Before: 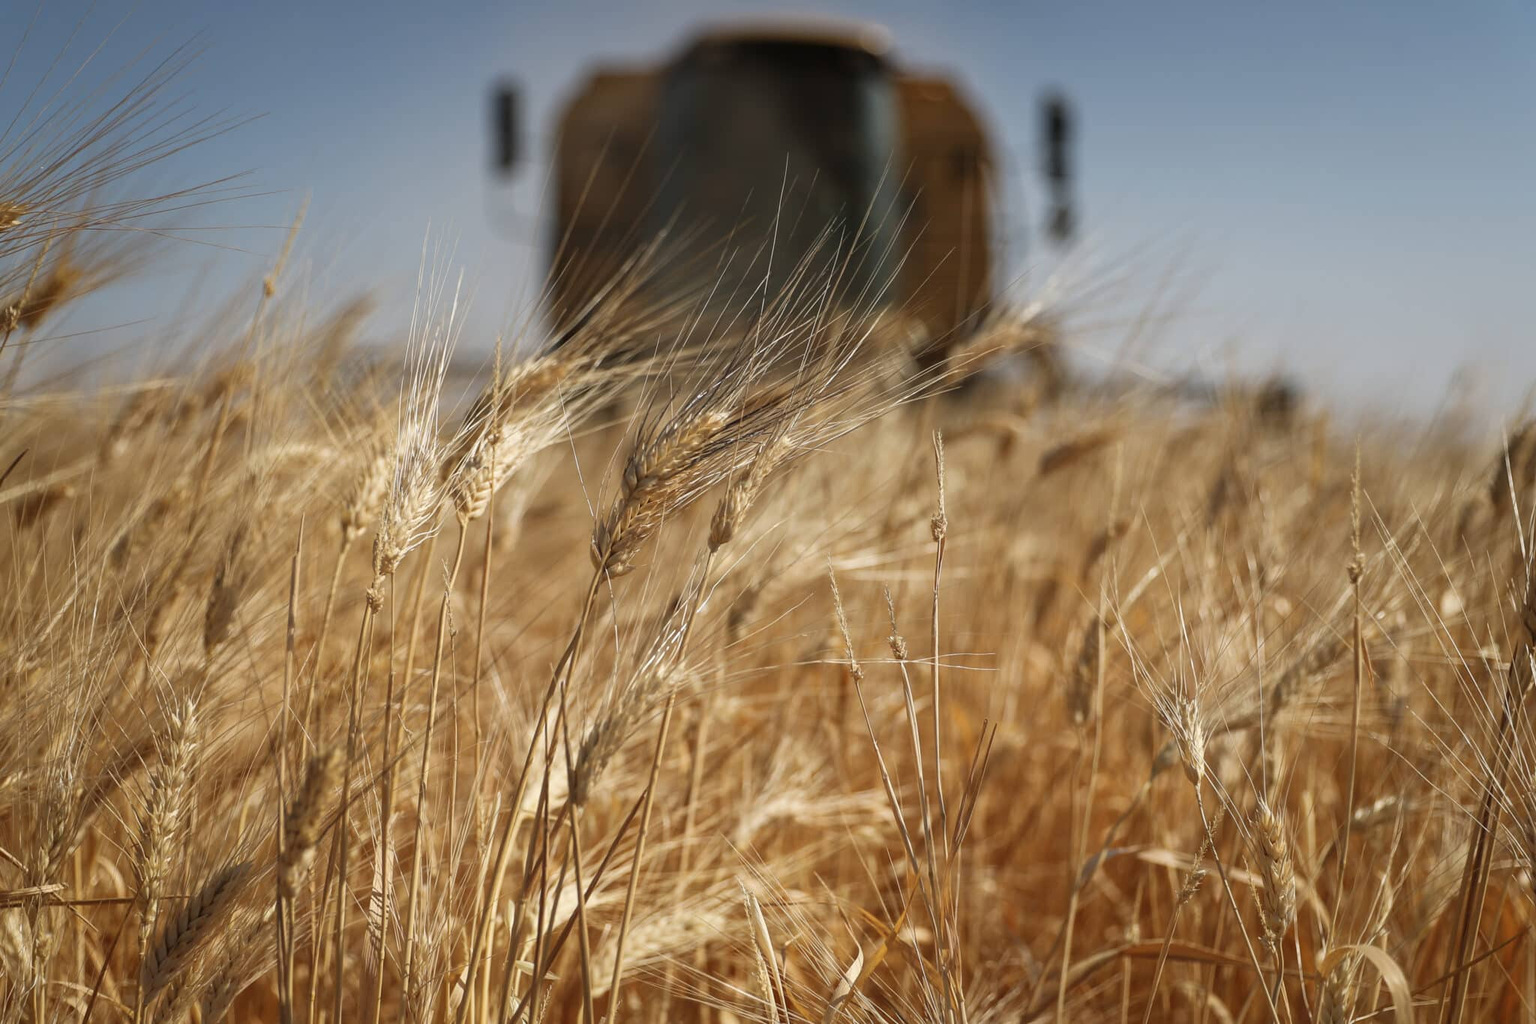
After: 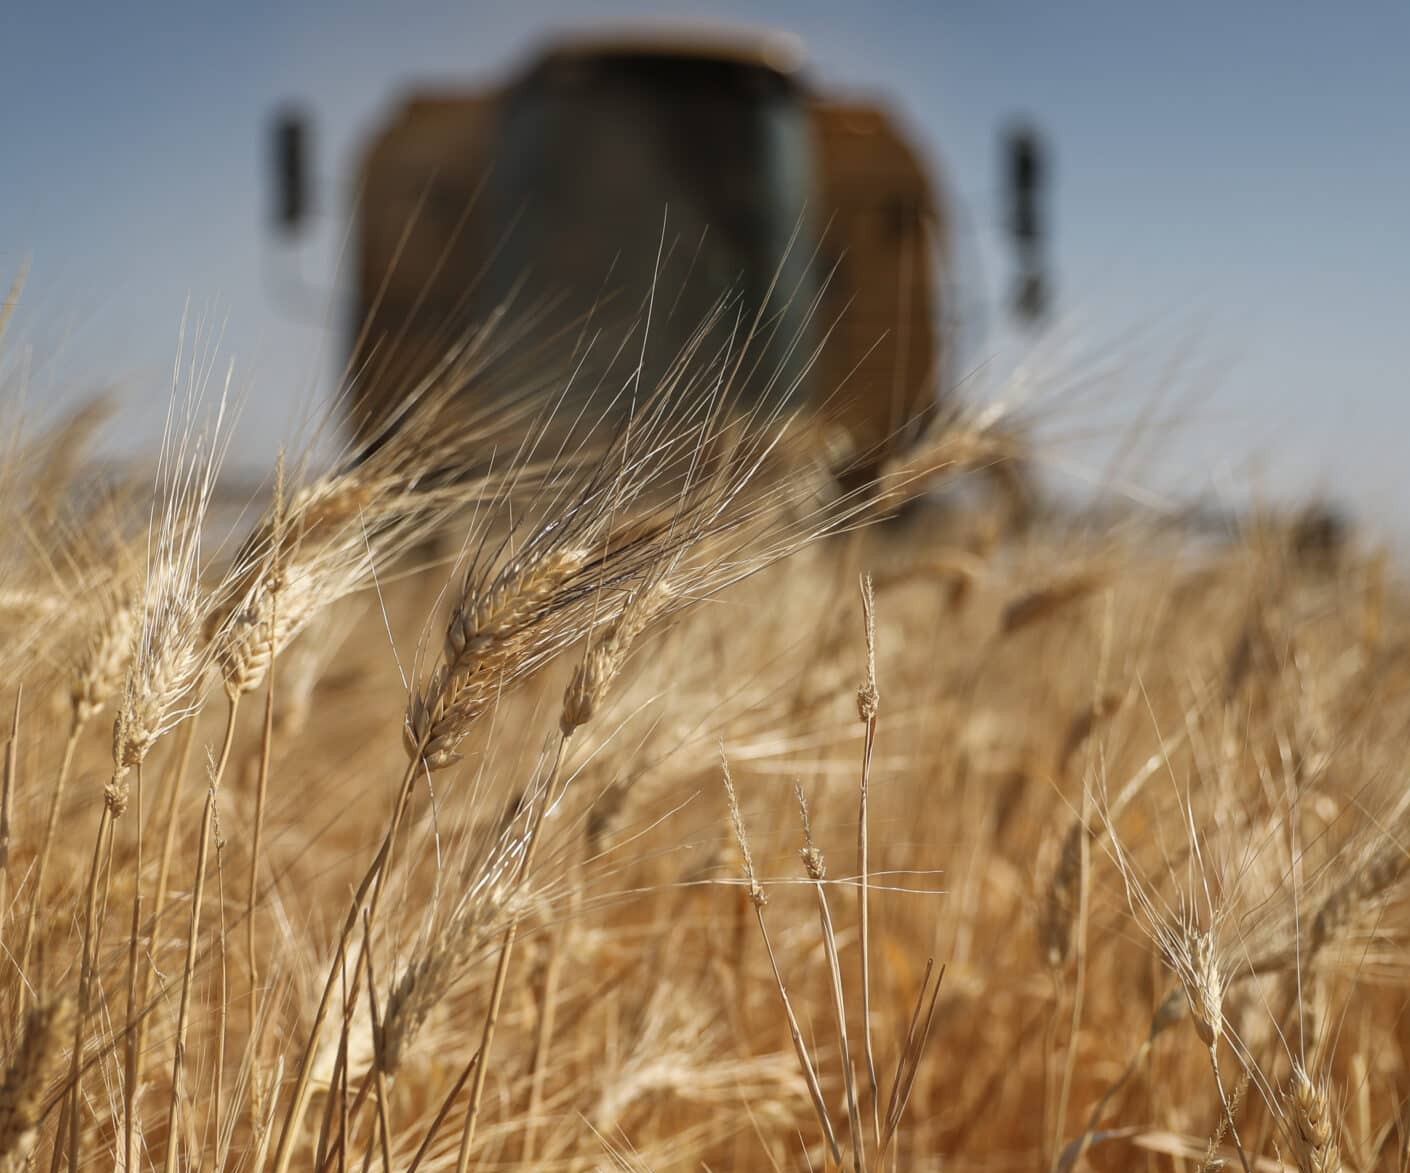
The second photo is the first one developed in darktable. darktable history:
crop: left 18.79%, right 12.322%, bottom 14.028%
